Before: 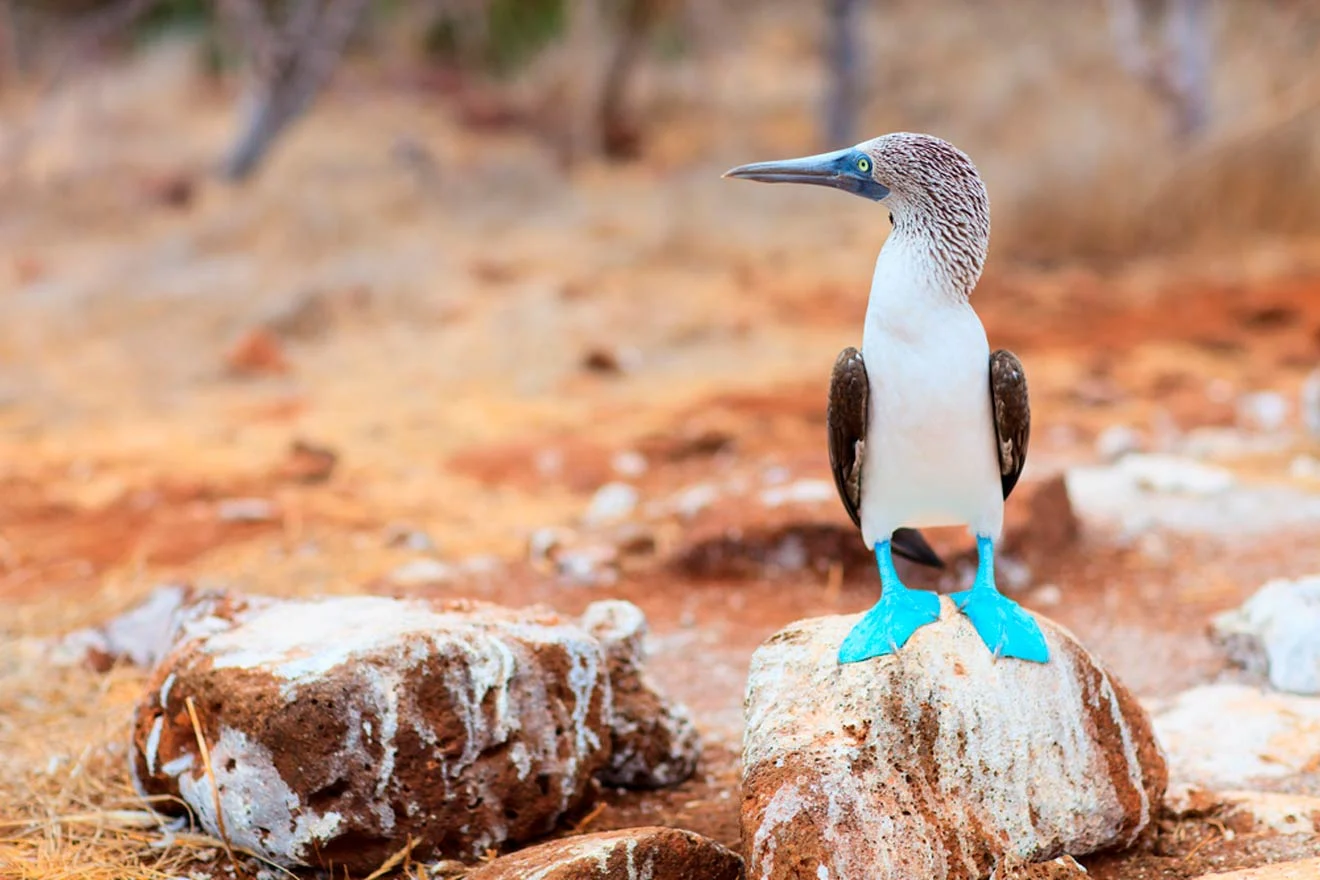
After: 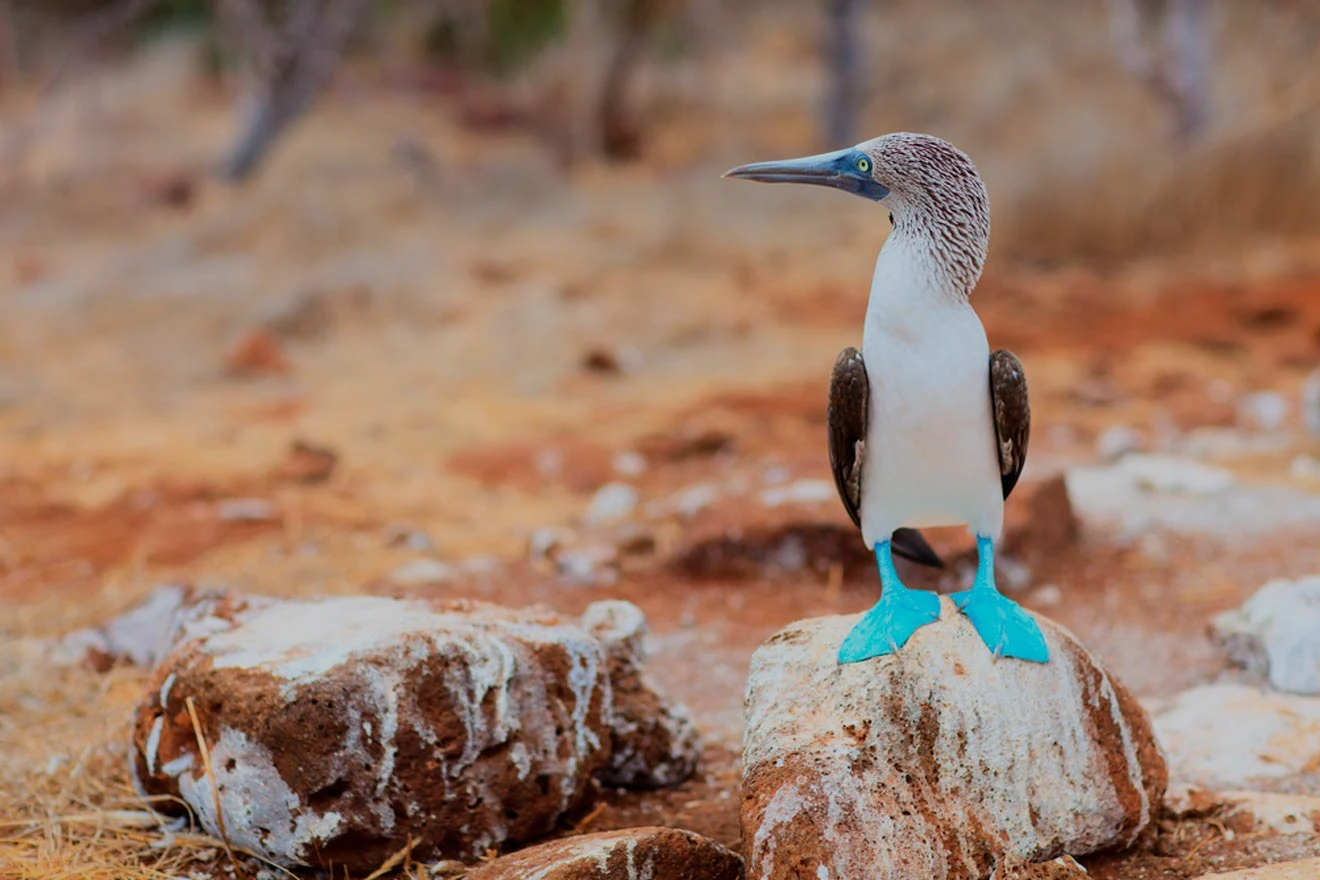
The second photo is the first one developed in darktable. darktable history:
exposure: black level correction 0, exposure -0.698 EV, compensate highlight preservation false
